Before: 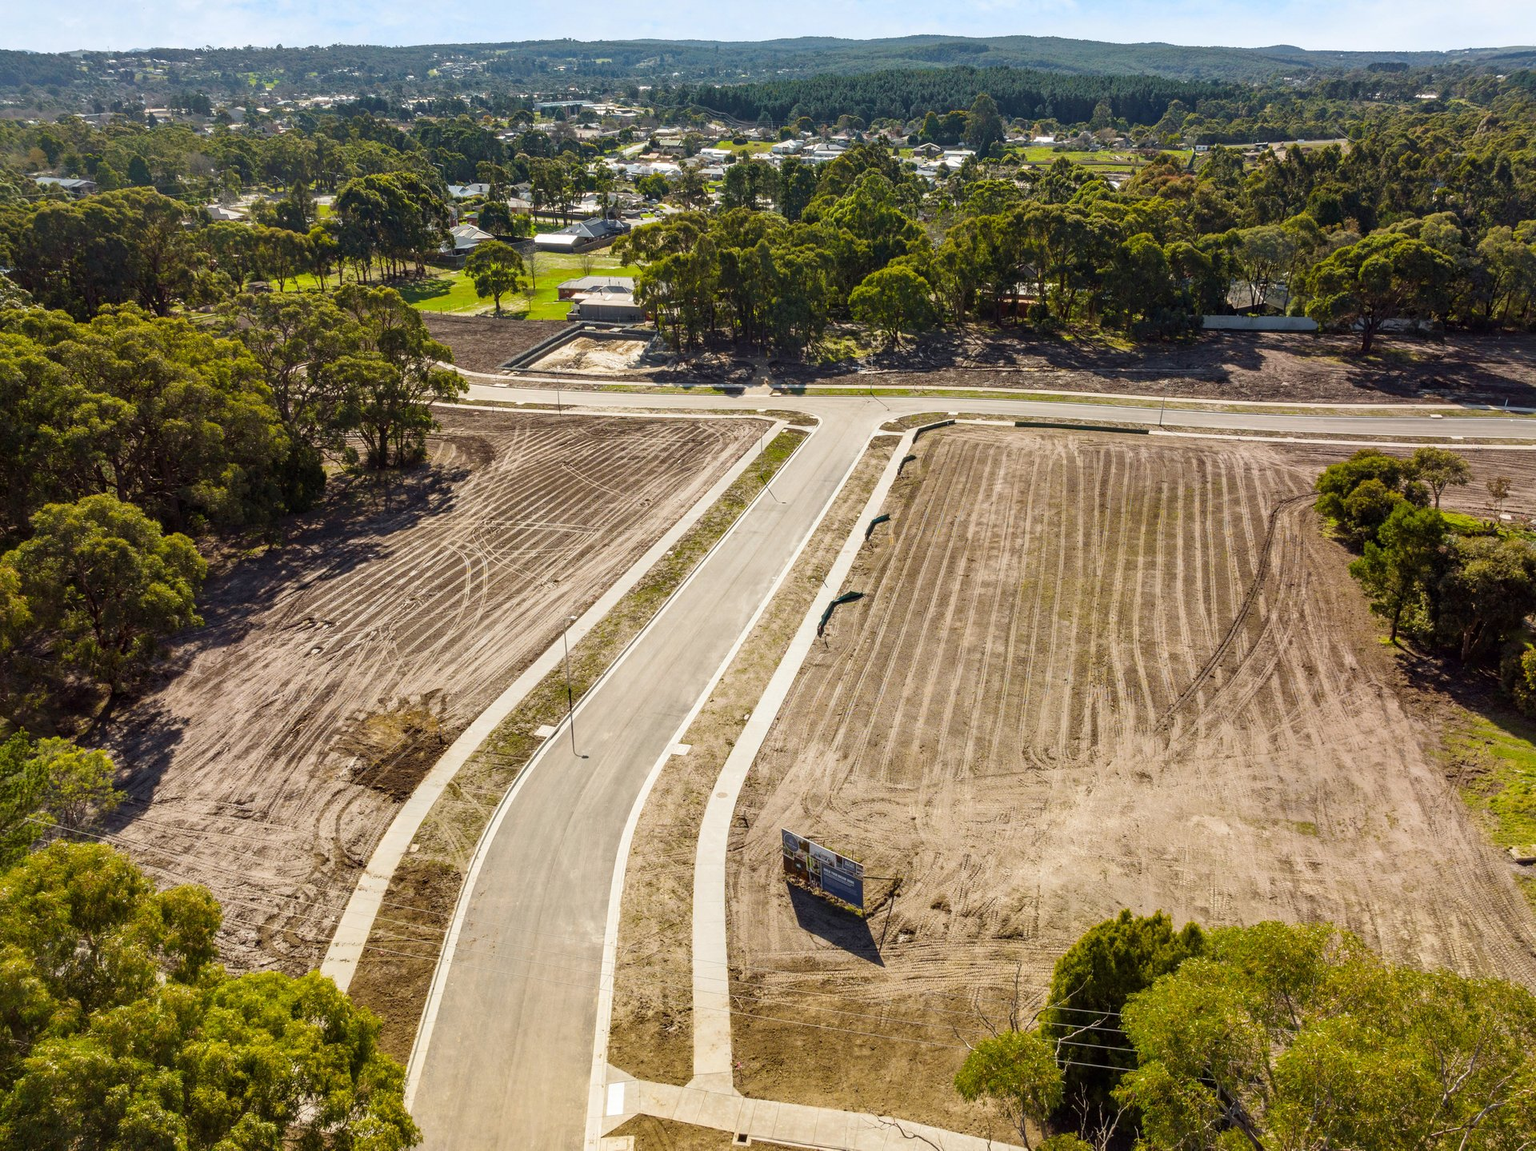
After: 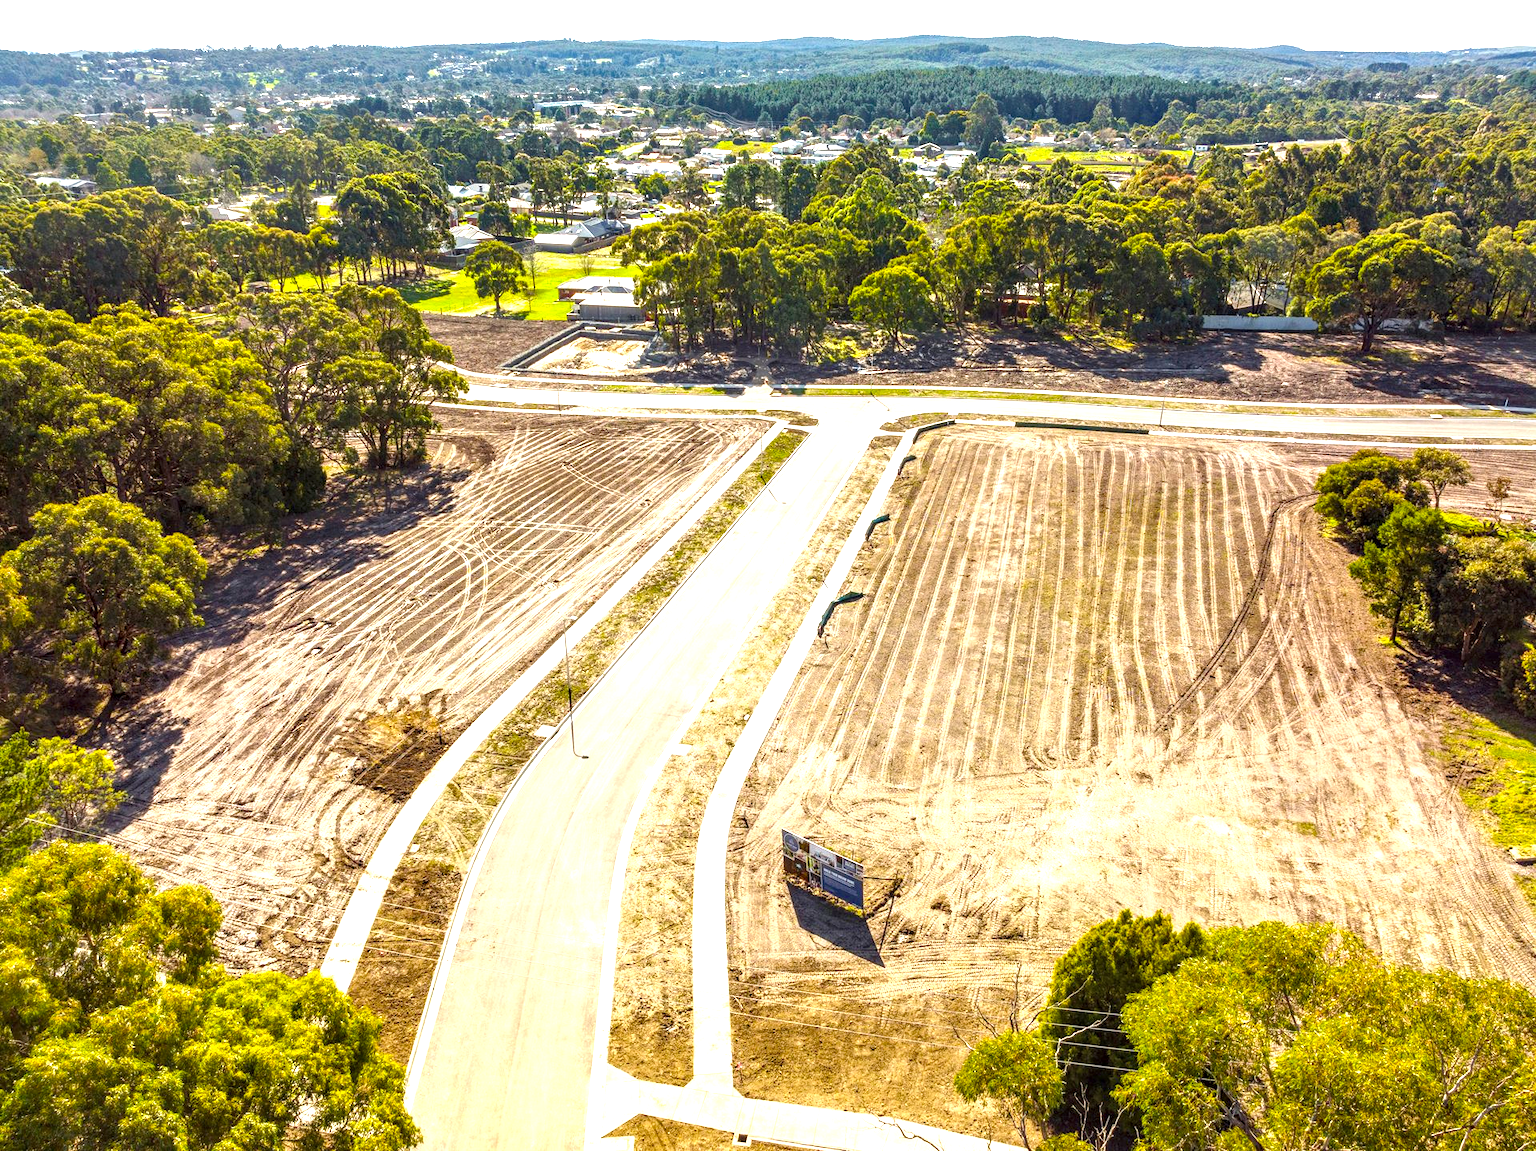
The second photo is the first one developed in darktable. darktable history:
local contrast: detail 130%
color balance rgb: linear chroma grading › shadows -8%, linear chroma grading › global chroma 10%, perceptual saturation grading › global saturation 2%, perceptual saturation grading › highlights -2%, perceptual saturation grading › mid-tones 4%, perceptual saturation grading › shadows 8%, perceptual brilliance grading › global brilliance 2%, perceptual brilliance grading › highlights -4%, global vibrance 16%, saturation formula JzAzBz (2021)
exposure: black level correction 0, exposure 1.2 EV, compensate exposure bias true, compensate highlight preservation false
